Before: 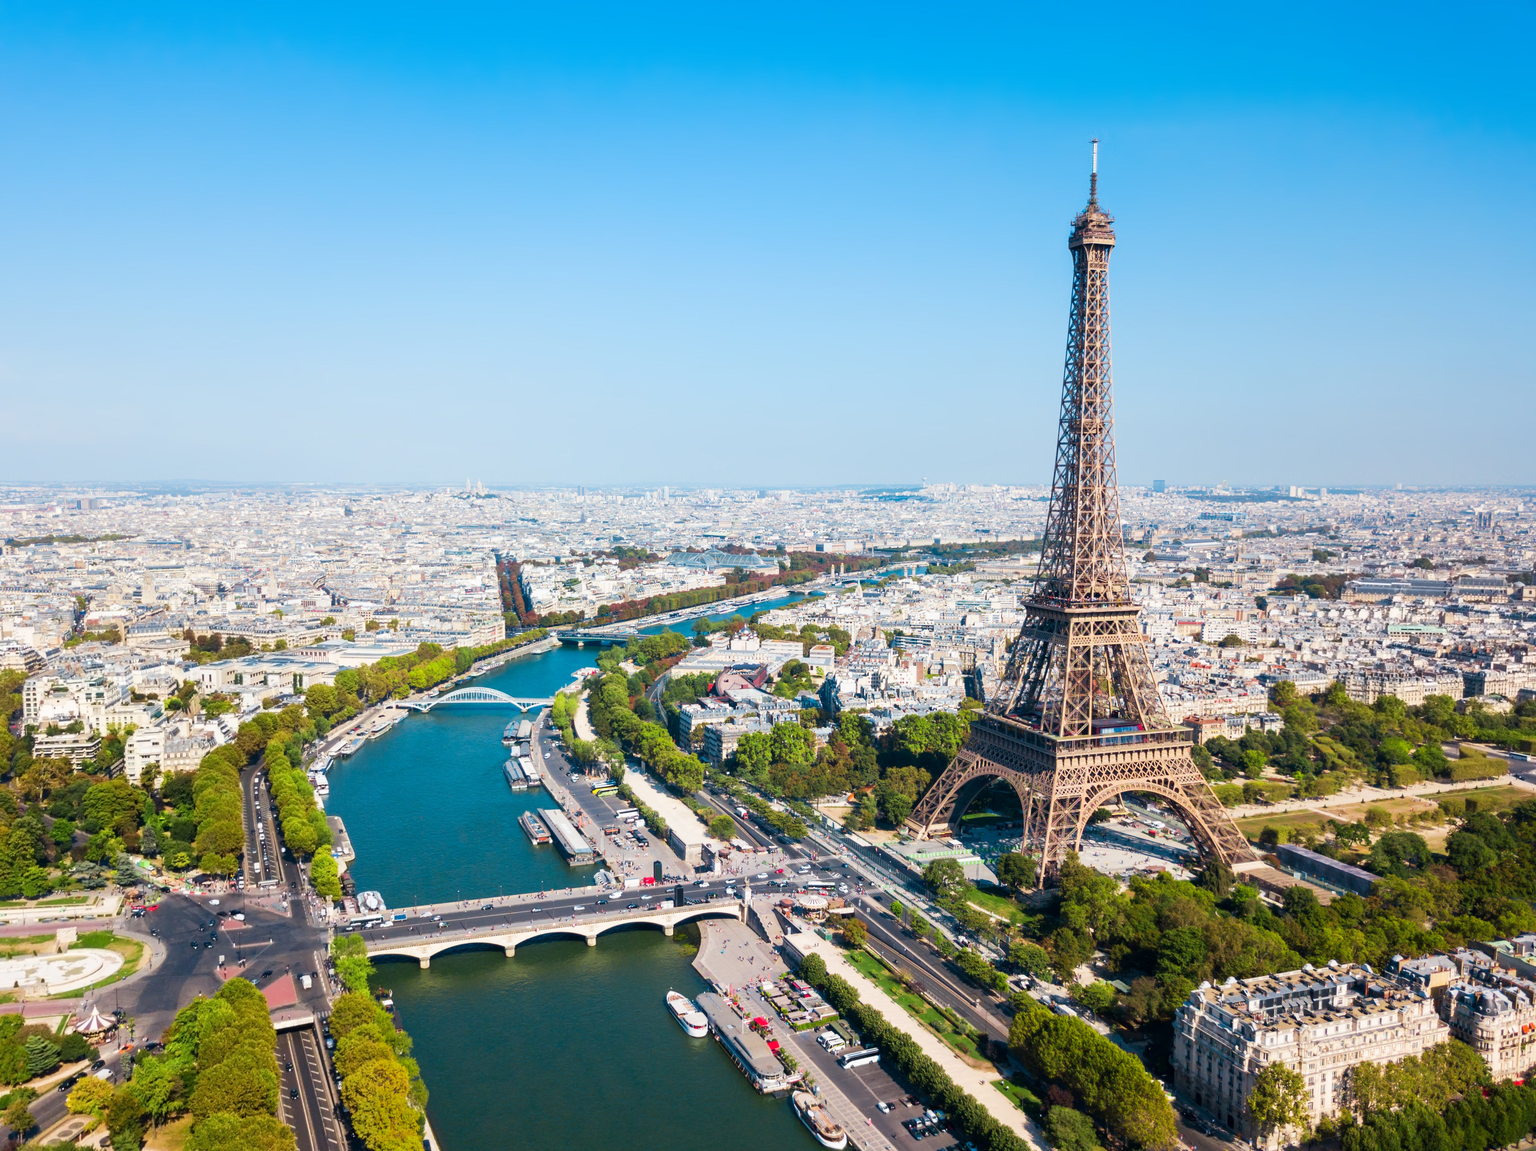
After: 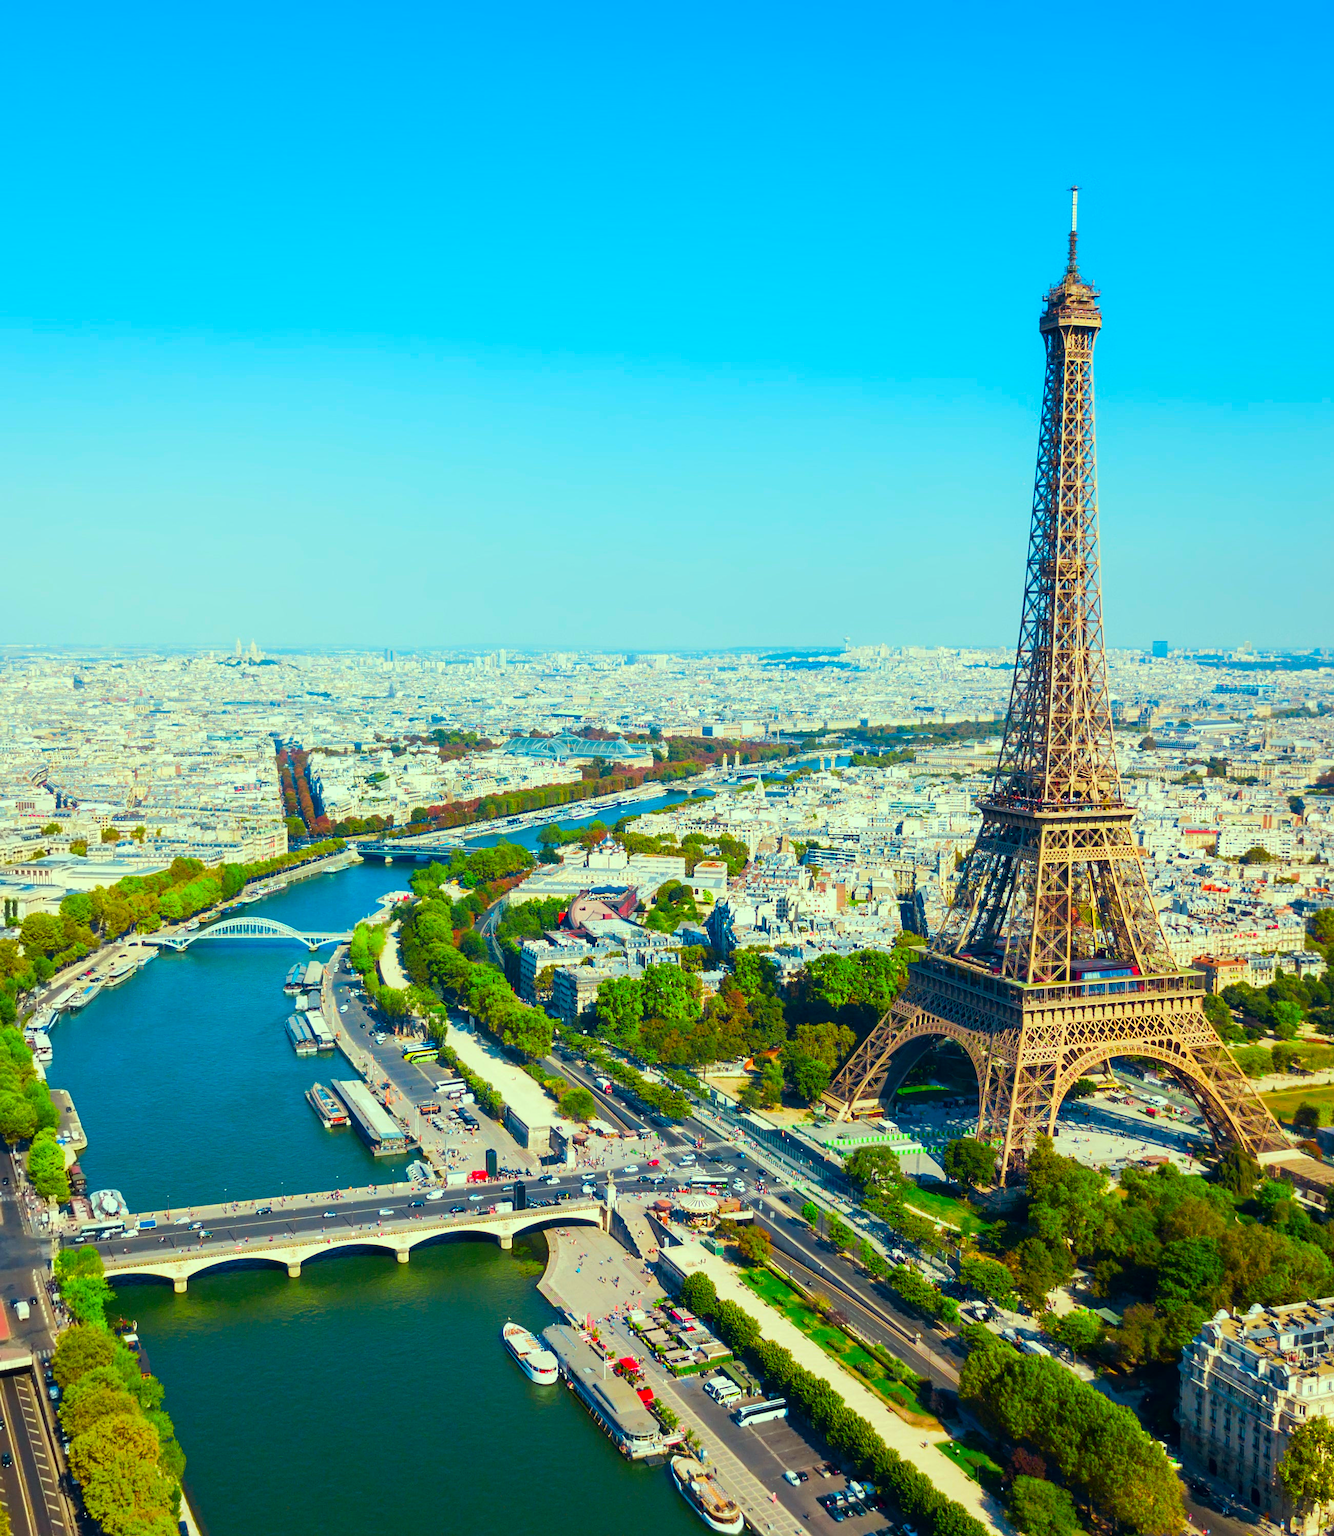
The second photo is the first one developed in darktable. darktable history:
color correction: highlights a* -11.07, highlights b* 9.9, saturation 1.72
crop and rotate: left 18.882%, right 15.993%
sharpen: amount 0.202
tone equalizer: mask exposure compensation -0.486 EV
